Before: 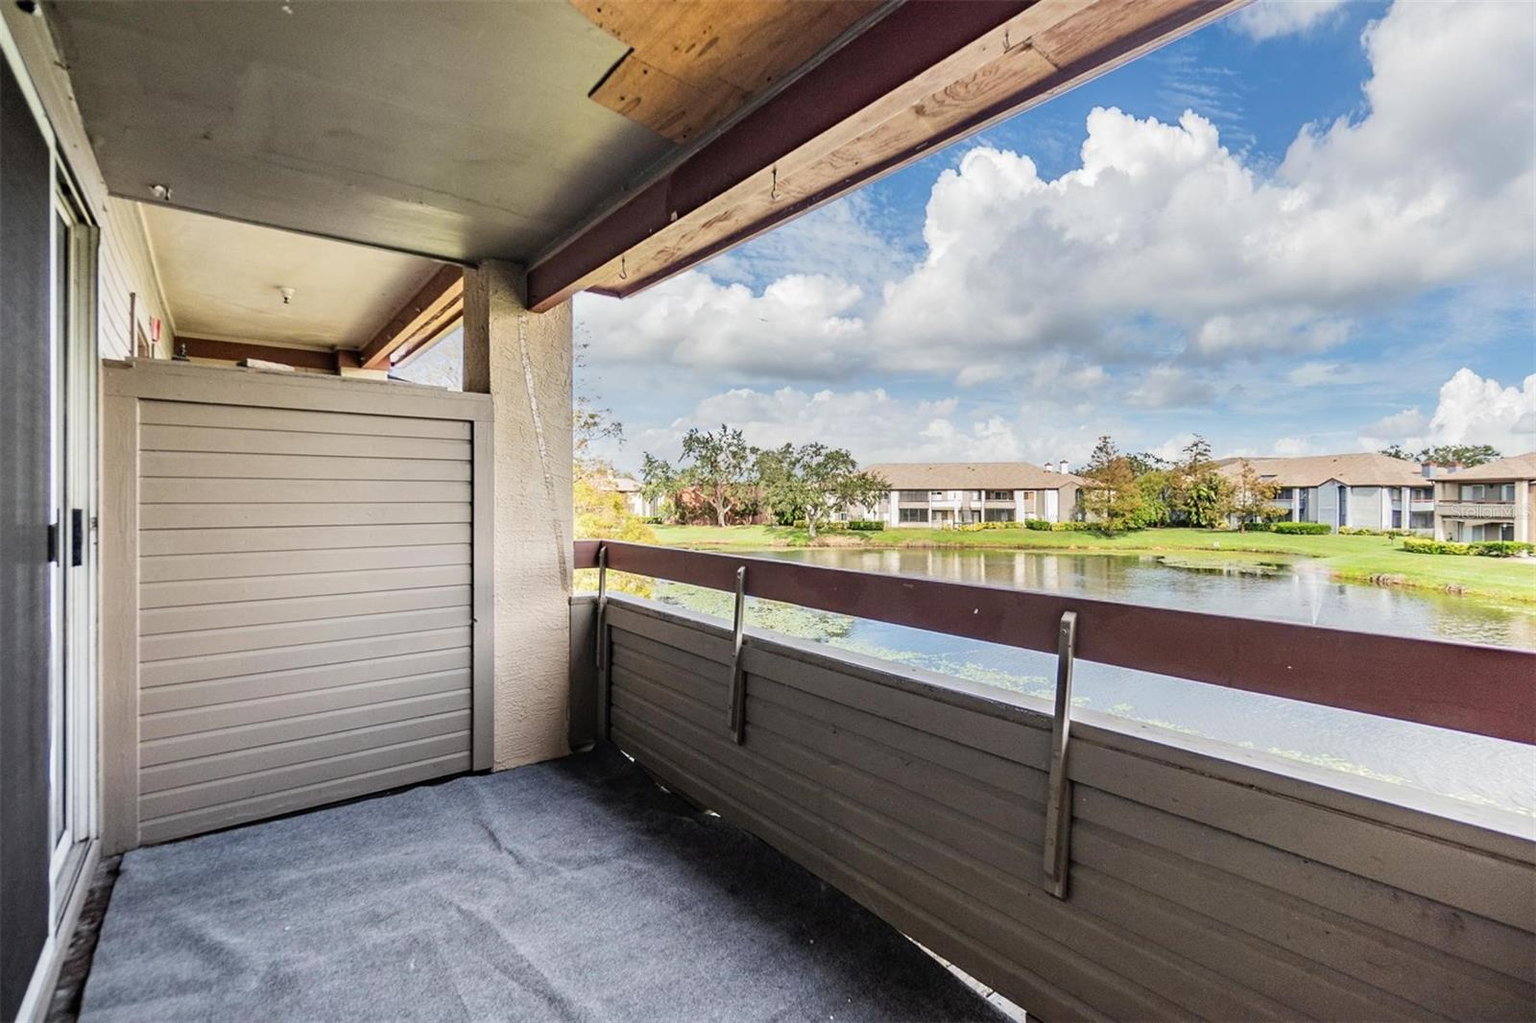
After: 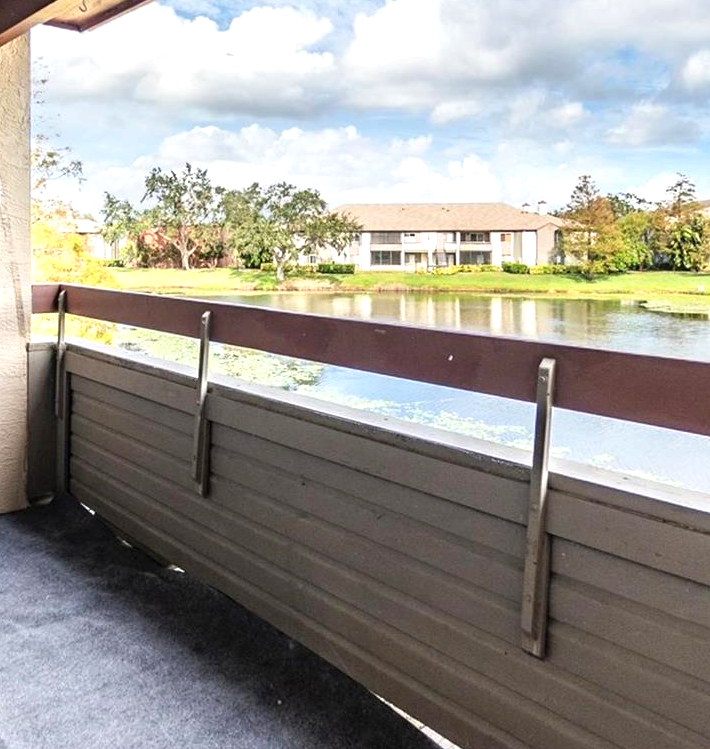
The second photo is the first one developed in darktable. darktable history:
crop: left 35.432%, top 26.233%, right 20.145%, bottom 3.432%
exposure: exposure 0.6 EV, compensate highlight preservation false
